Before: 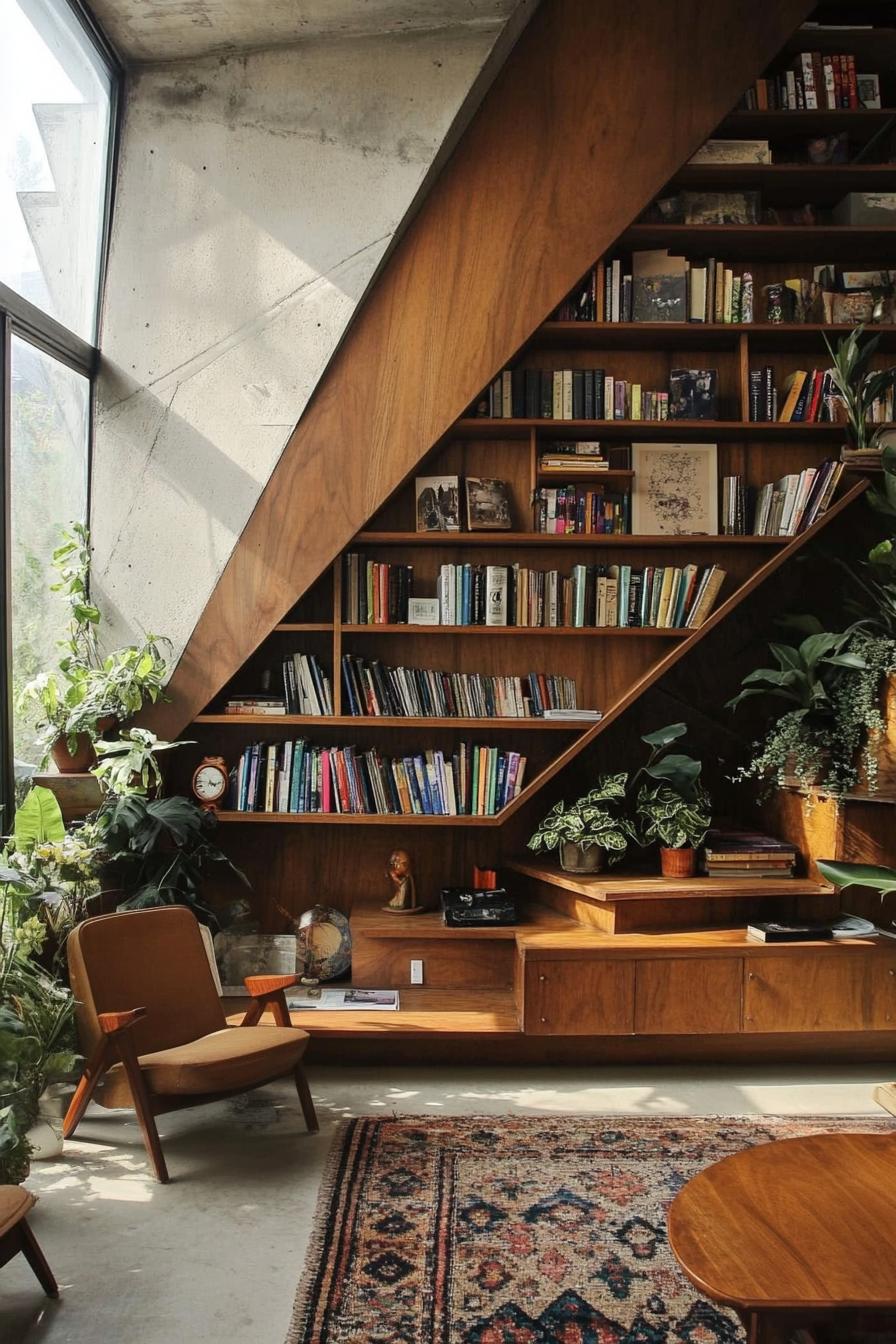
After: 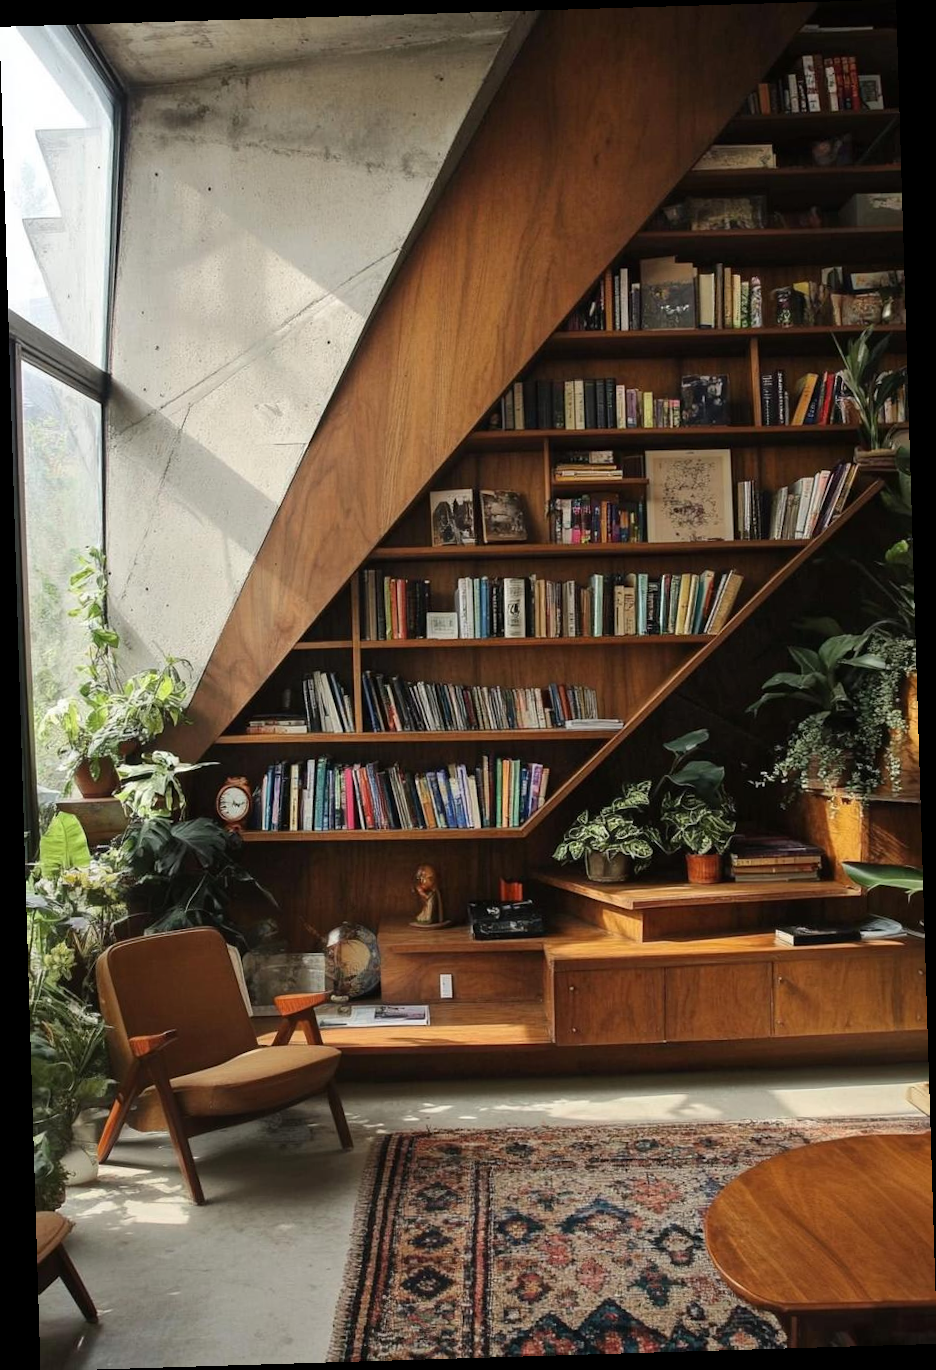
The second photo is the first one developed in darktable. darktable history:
rotate and perspective: rotation -1.75°, automatic cropping off
base curve: curves: ch0 [(0, 0) (0.472, 0.455) (1, 1)], preserve colors none
